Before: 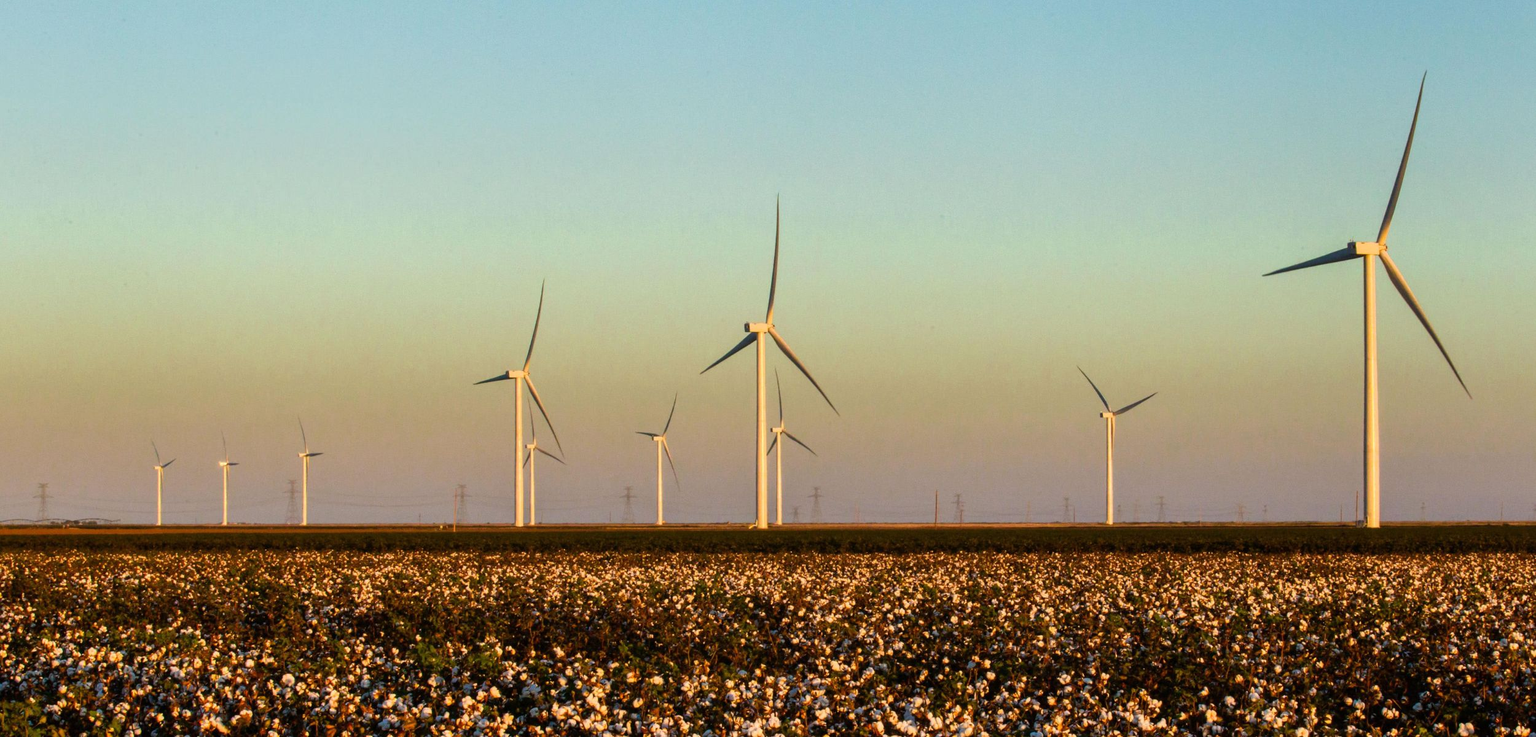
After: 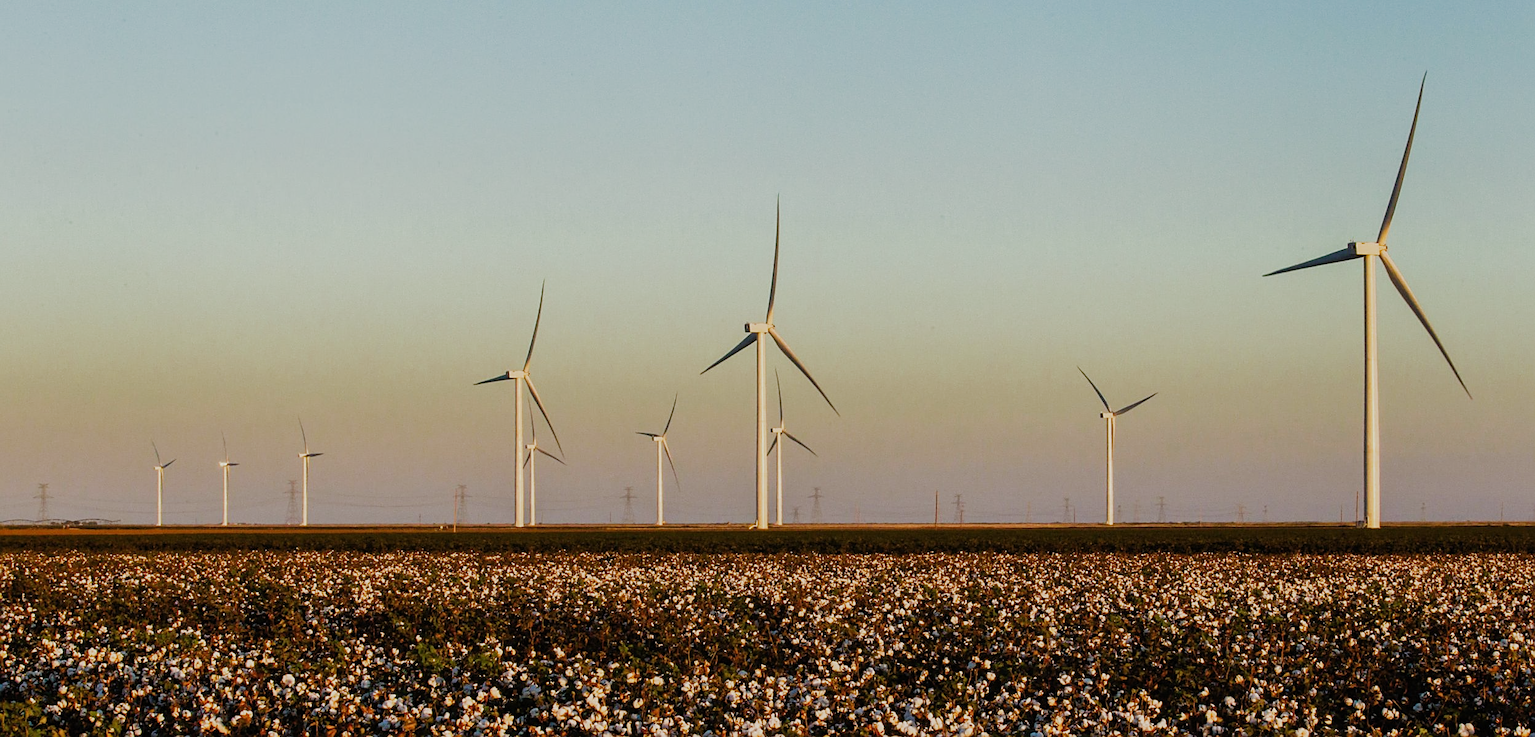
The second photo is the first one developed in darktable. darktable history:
filmic rgb: black relative exposure -11.36 EV, white relative exposure 3.23 EV, threshold 5.99 EV, hardness 6.83, preserve chrominance no, color science v5 (2021), contrast in shadows safe, contrast in highlights safe, enable highlight reconstruction true
sharpen: on, module defaults
